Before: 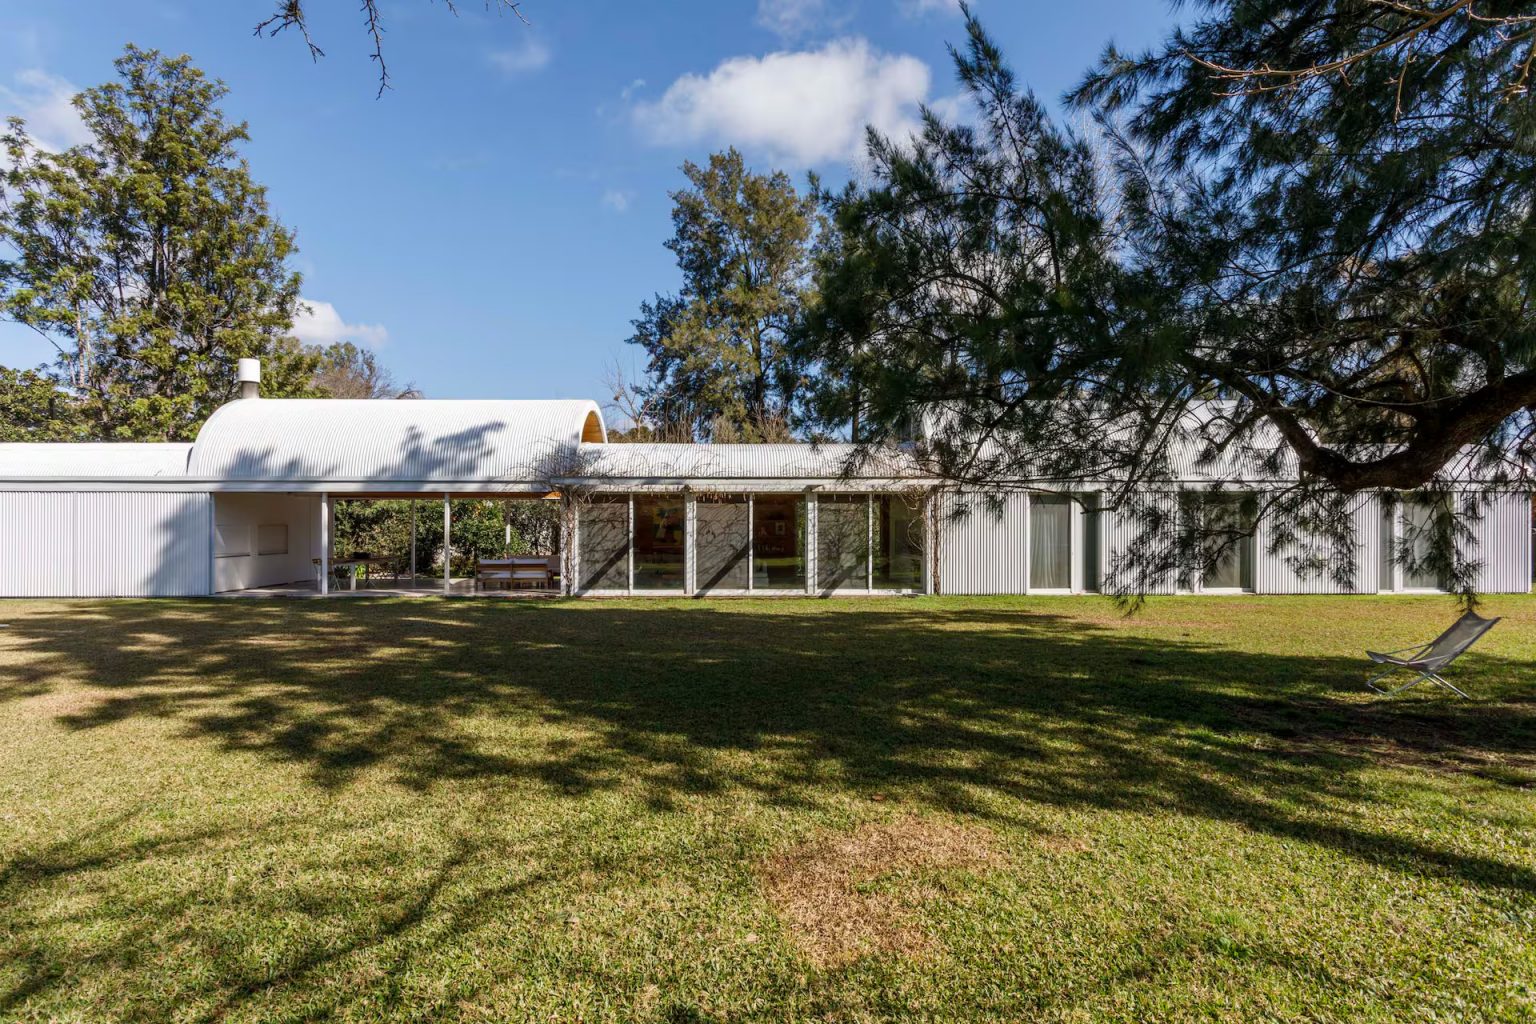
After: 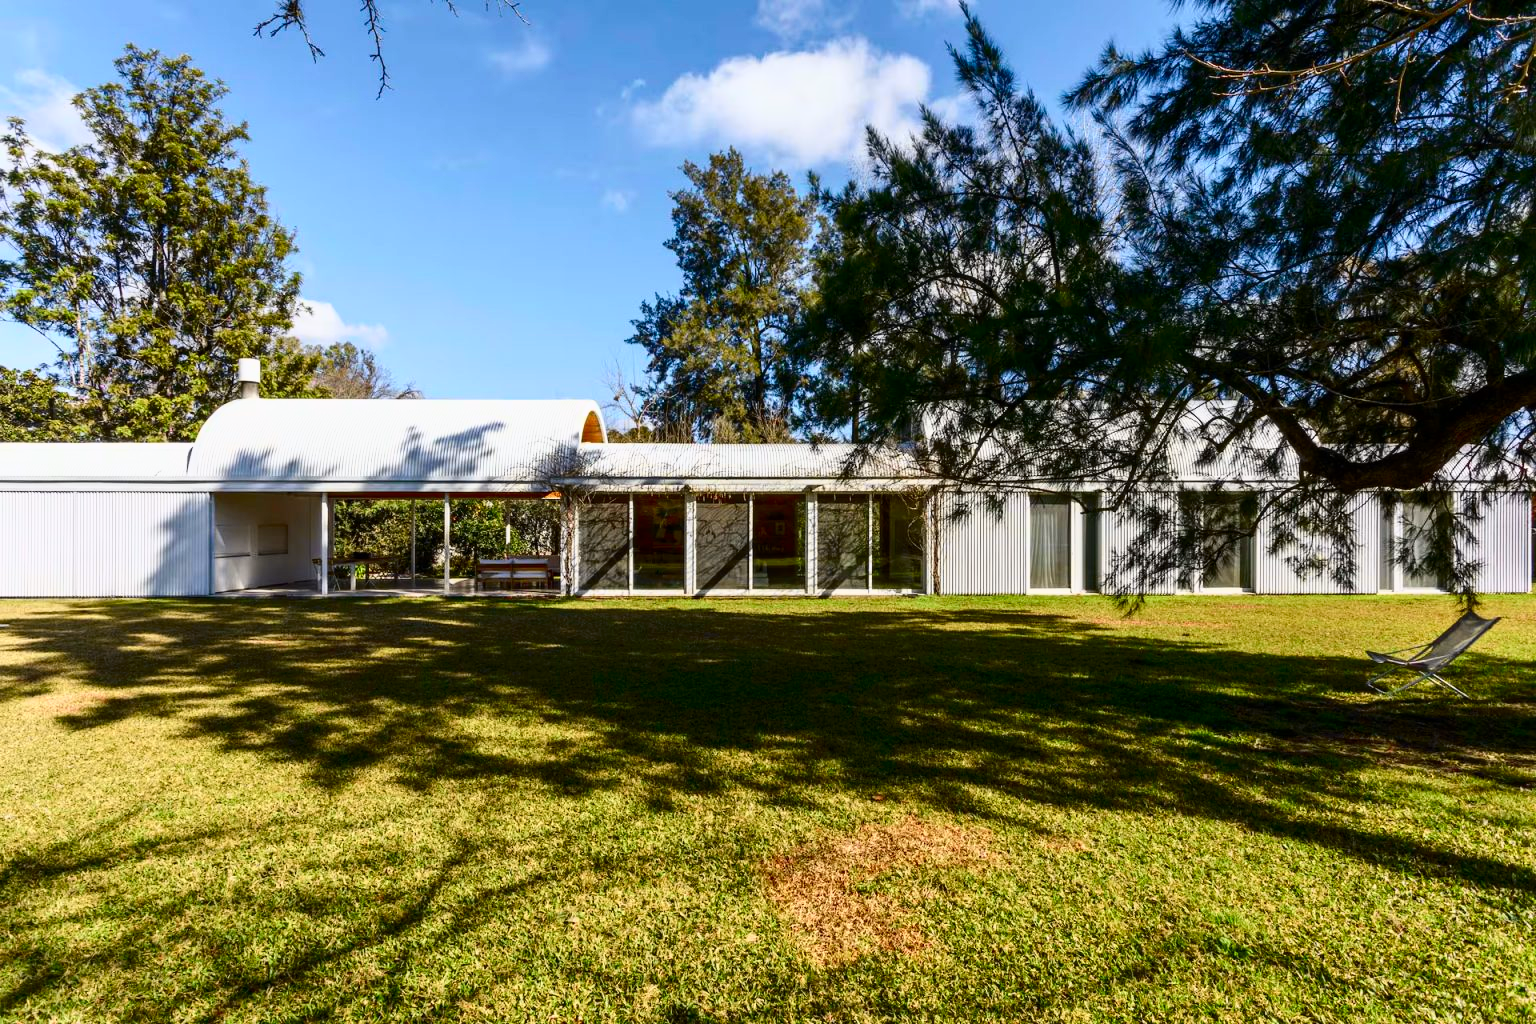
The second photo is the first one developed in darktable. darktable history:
tone curve: curves: ch0 [(0, 0) (0.187, 0.12) (0.384, 0.363) (0.618, 0.698) (0.754, 0.857) (0.875, 0.956) (1, 0.987)]; ch1 [(0, 0) (0.402, 0.36) (0.476, 0.466) (0.501, 0.501) (0.518, 0.514) (0.564, 0.608) (0.614, 0.664) (0.692, 0.744) (1, 1)]; ch2 [(0, 0) (0.435, 0.412) (0.483, 0.481) (0.503, 0.503) (0.522, 0.535) (0.563, 0.601) (0.627, 0.699) (0.699, 0.753) (0.997, 0.858)], color space Lab, independent channels
